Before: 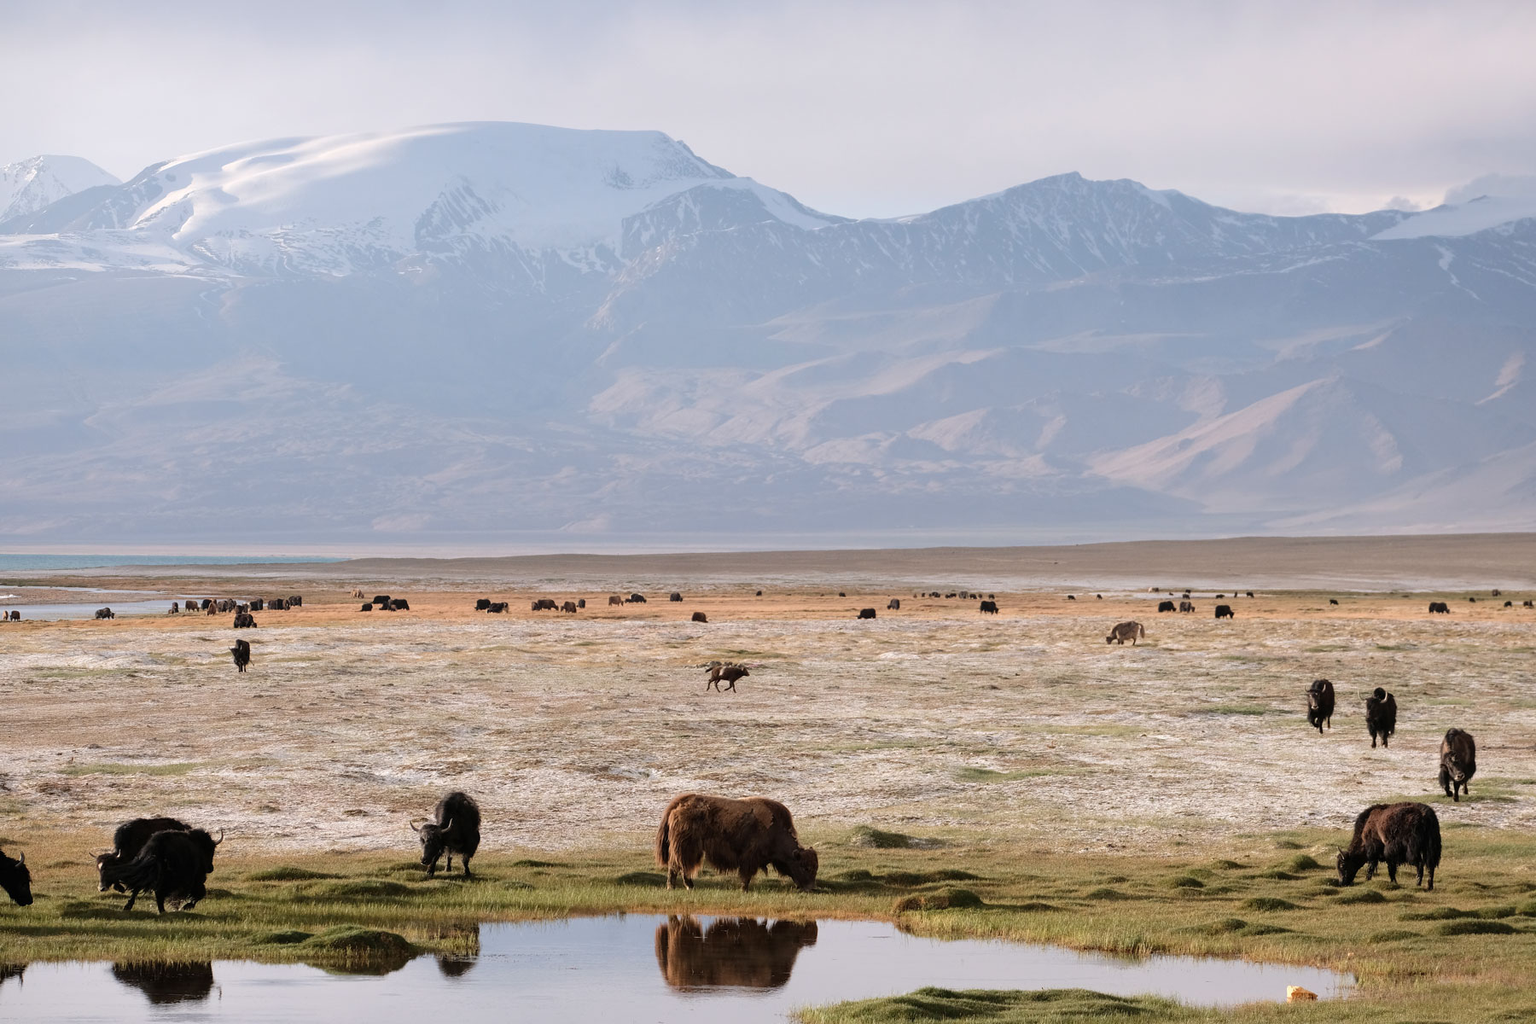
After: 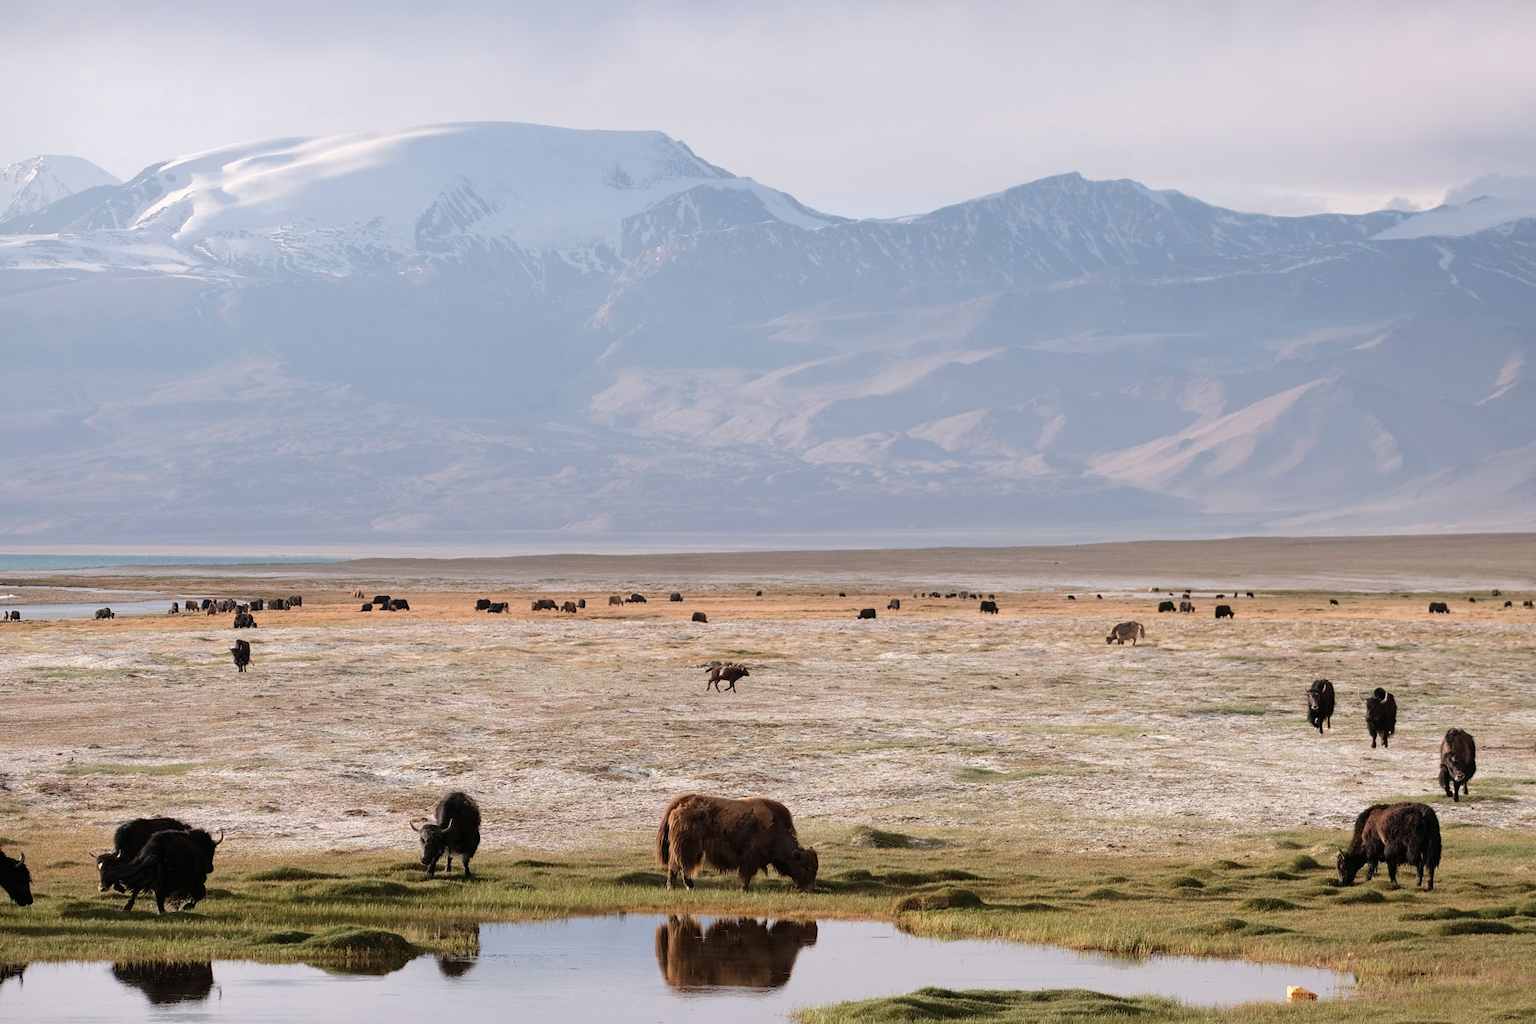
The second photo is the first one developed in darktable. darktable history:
color zones: curves: ch0 [(0, 0.5) (0.143, 0.5) (0.286, 0.5) (0.429, 0.5) (0.571, 0.5) (0.714, 0.476) (0.857, 0.5) (1, 0.5)]; ch2 [(0, 0.5) (0.143, 0.5) (0.286, 0.5) (0.429, 0.5) (0.571, 0.5) (0.714, 0.487) (0.857, 0.5) (1, 0.5)]
tone equalizer: edges refinement/feathering 500, mask exposure compensation -1.57 EV, preserve details no
